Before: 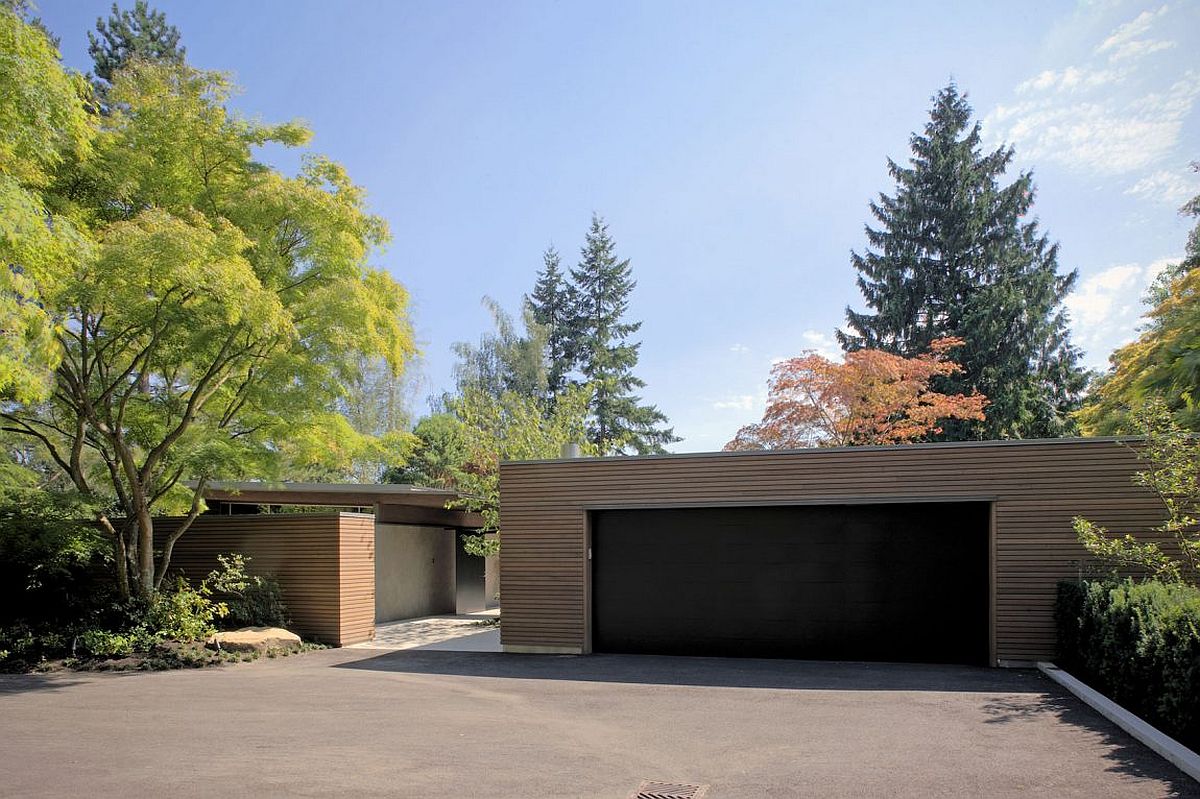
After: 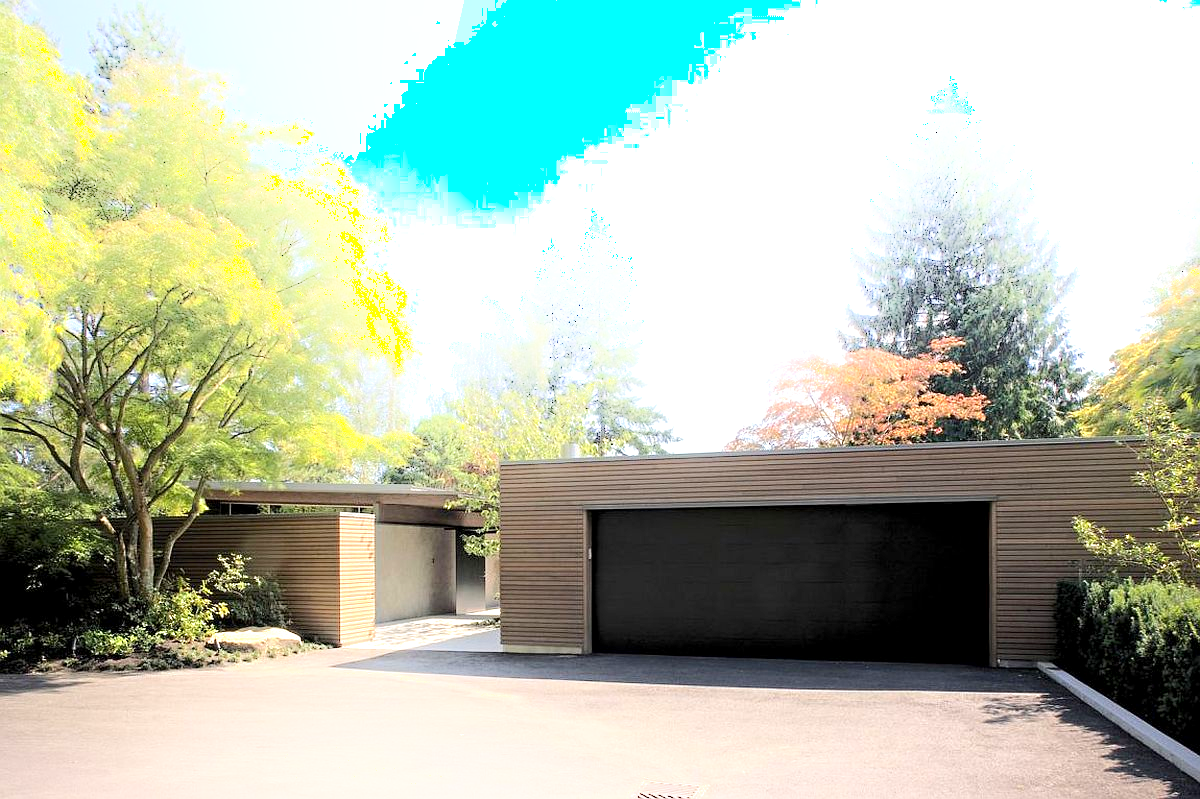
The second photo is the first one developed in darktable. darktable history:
shadows and highlights: shadows -21.56, highlights 99.65, soften with gaussian
exposure: black level correction 0.001, exposure 1.042 EV, compensate highlight preservation false
